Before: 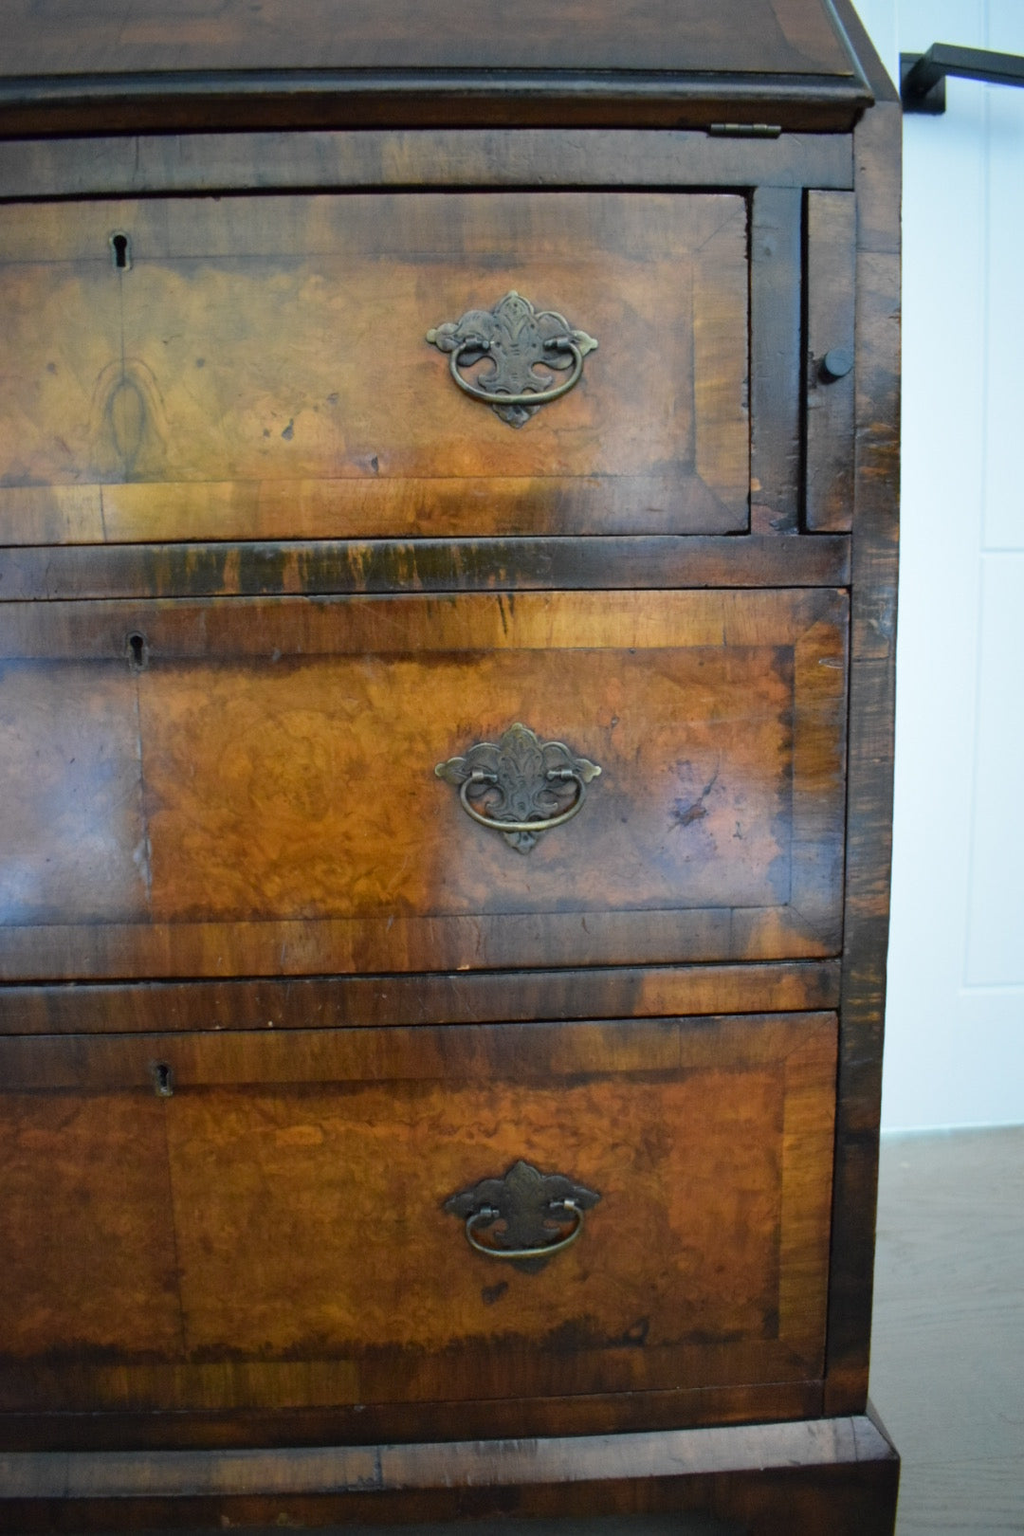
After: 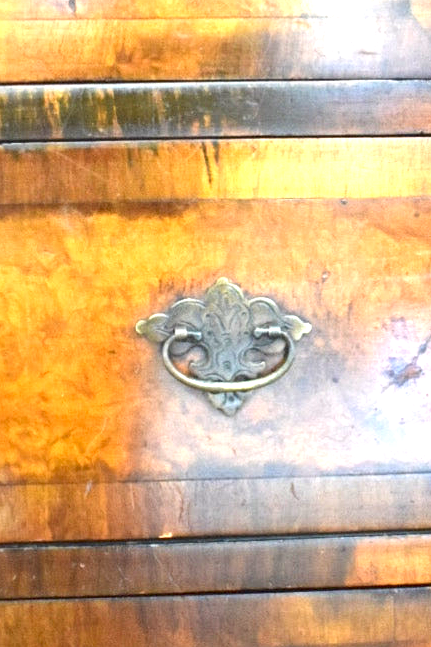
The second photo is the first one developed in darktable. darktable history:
crop: left 30%, top 30%, right 30%, bottom 30%
exposure: exposure 2 EV, compensate exposure bias true, compensate highlight preservation false
